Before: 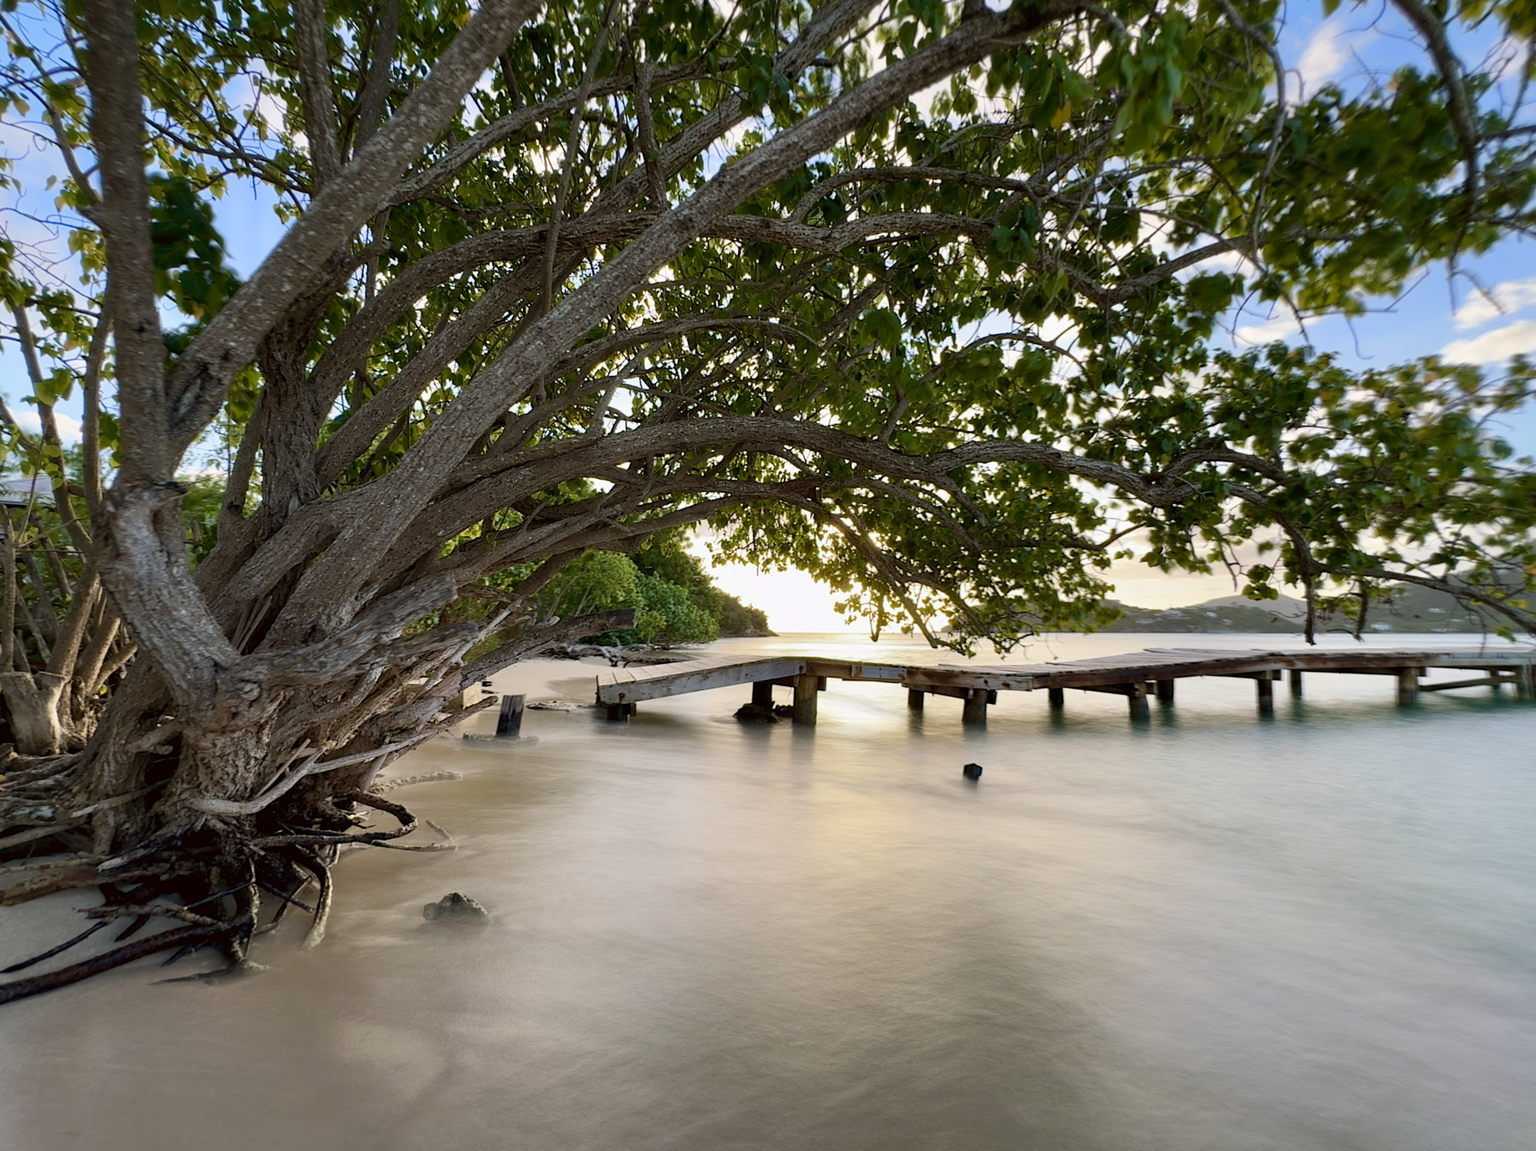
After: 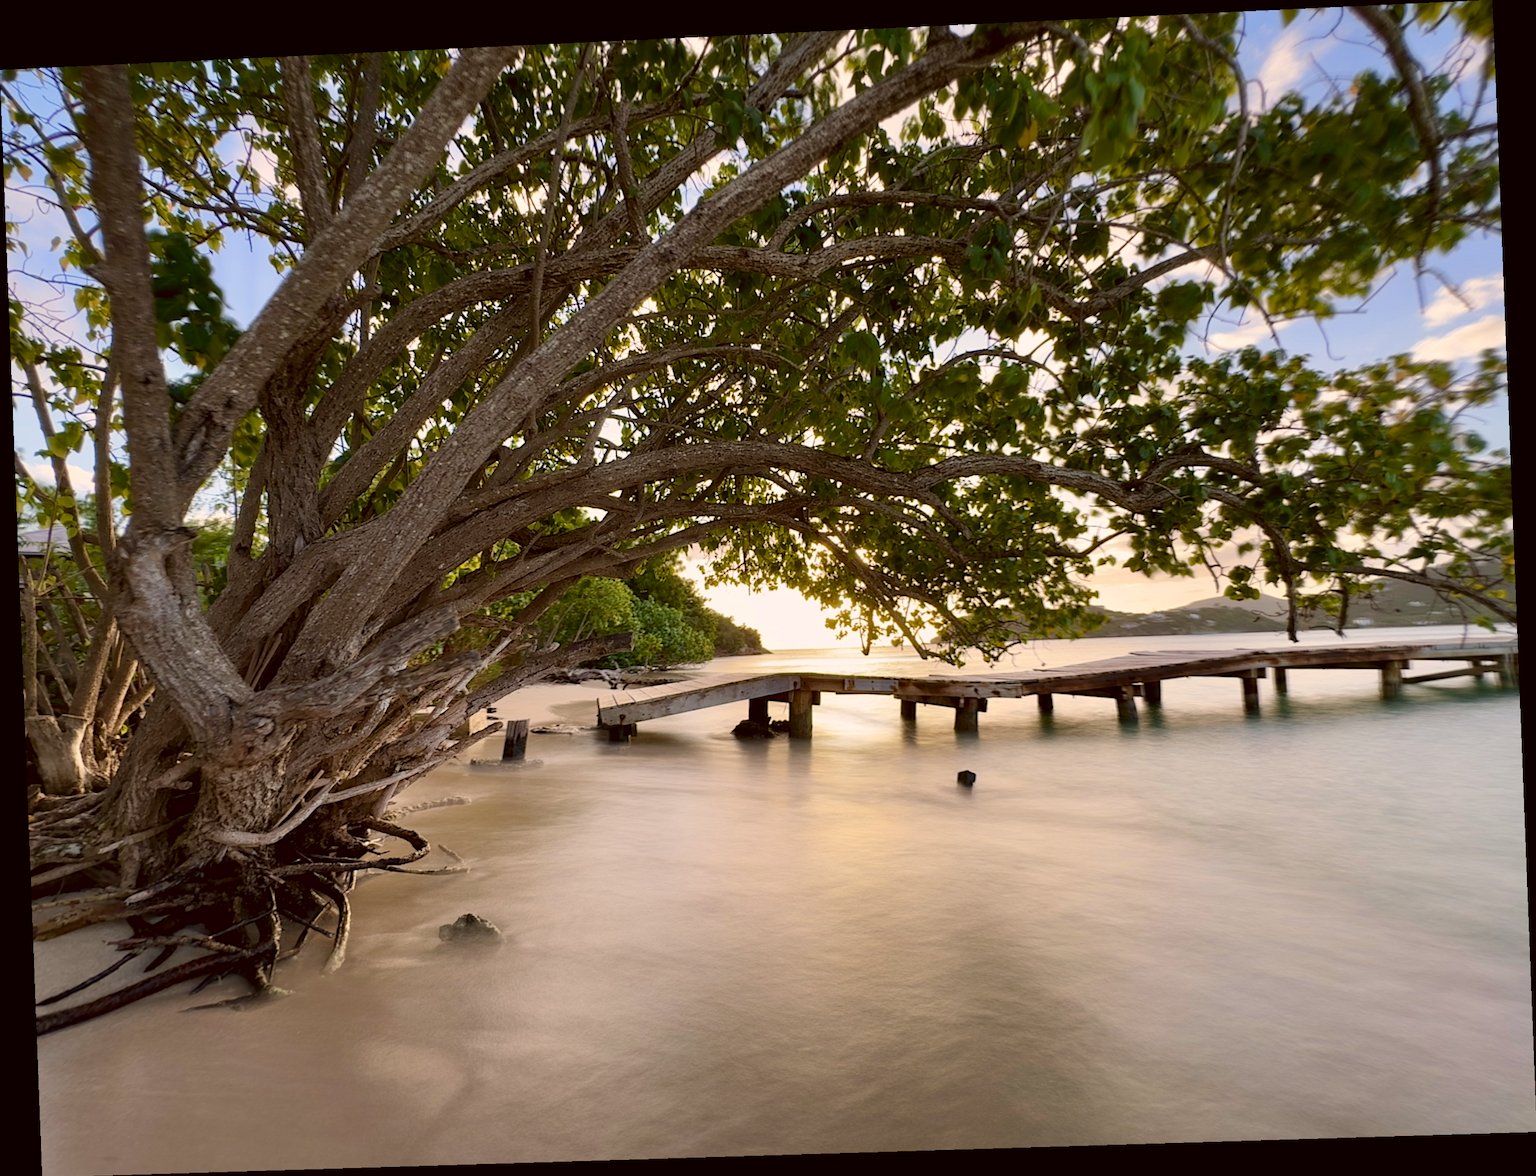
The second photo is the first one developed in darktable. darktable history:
rotate and perspective: rotation -2.22°, lens shift (horizontal) -0.022, automatic cropping off
color correction: highlights a* 6.27, highlights b* 8.19, shadows a* 5.94, shadows b* 7.23, saturation 0.9
local contrast: mode bilateral grid, contrast 20, coarseness 50, detail 102%, midtone range 0.2
